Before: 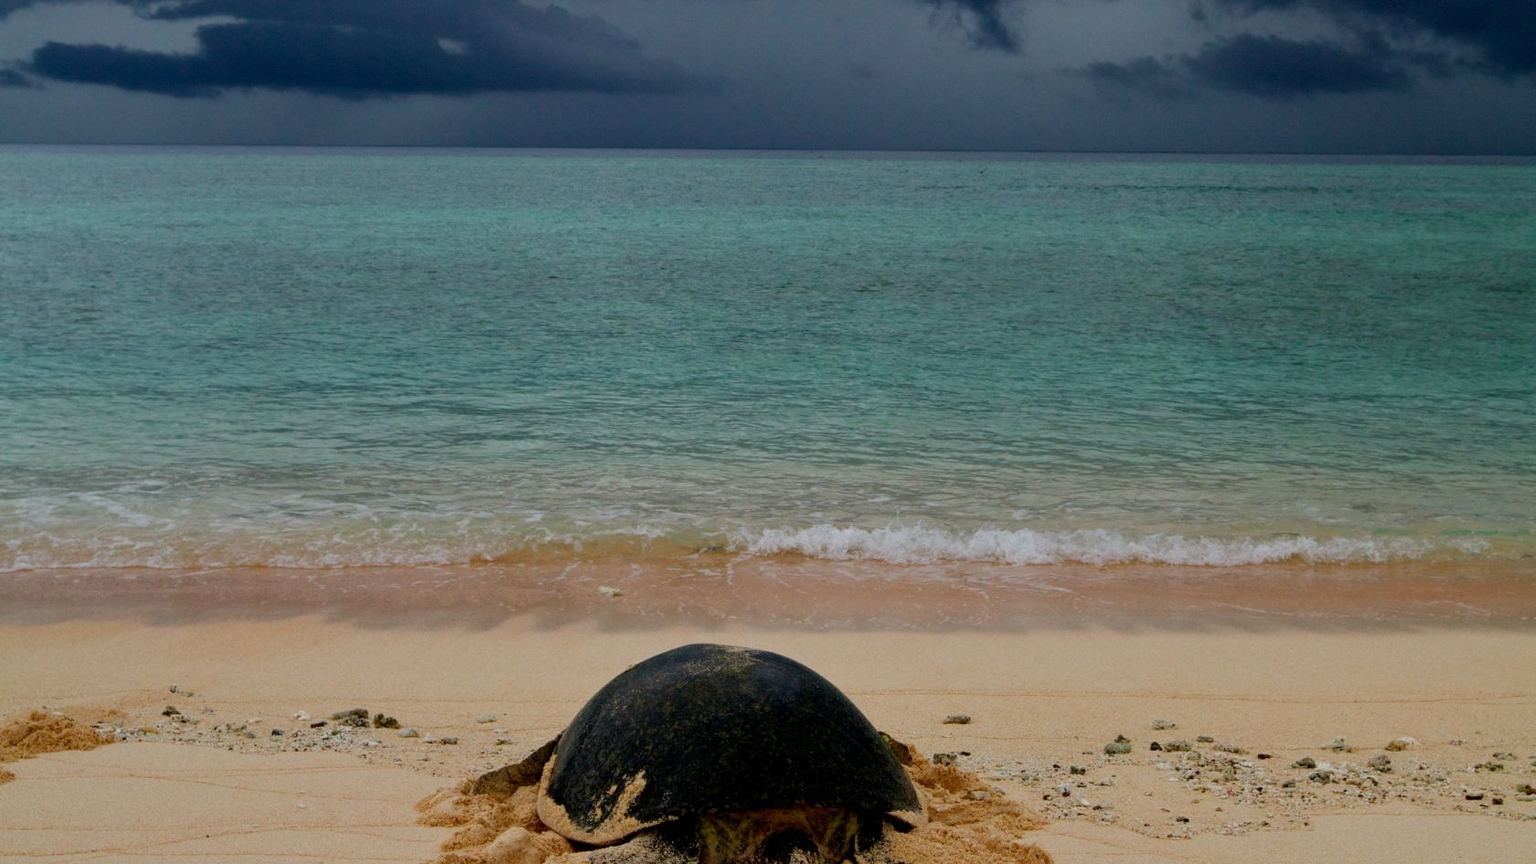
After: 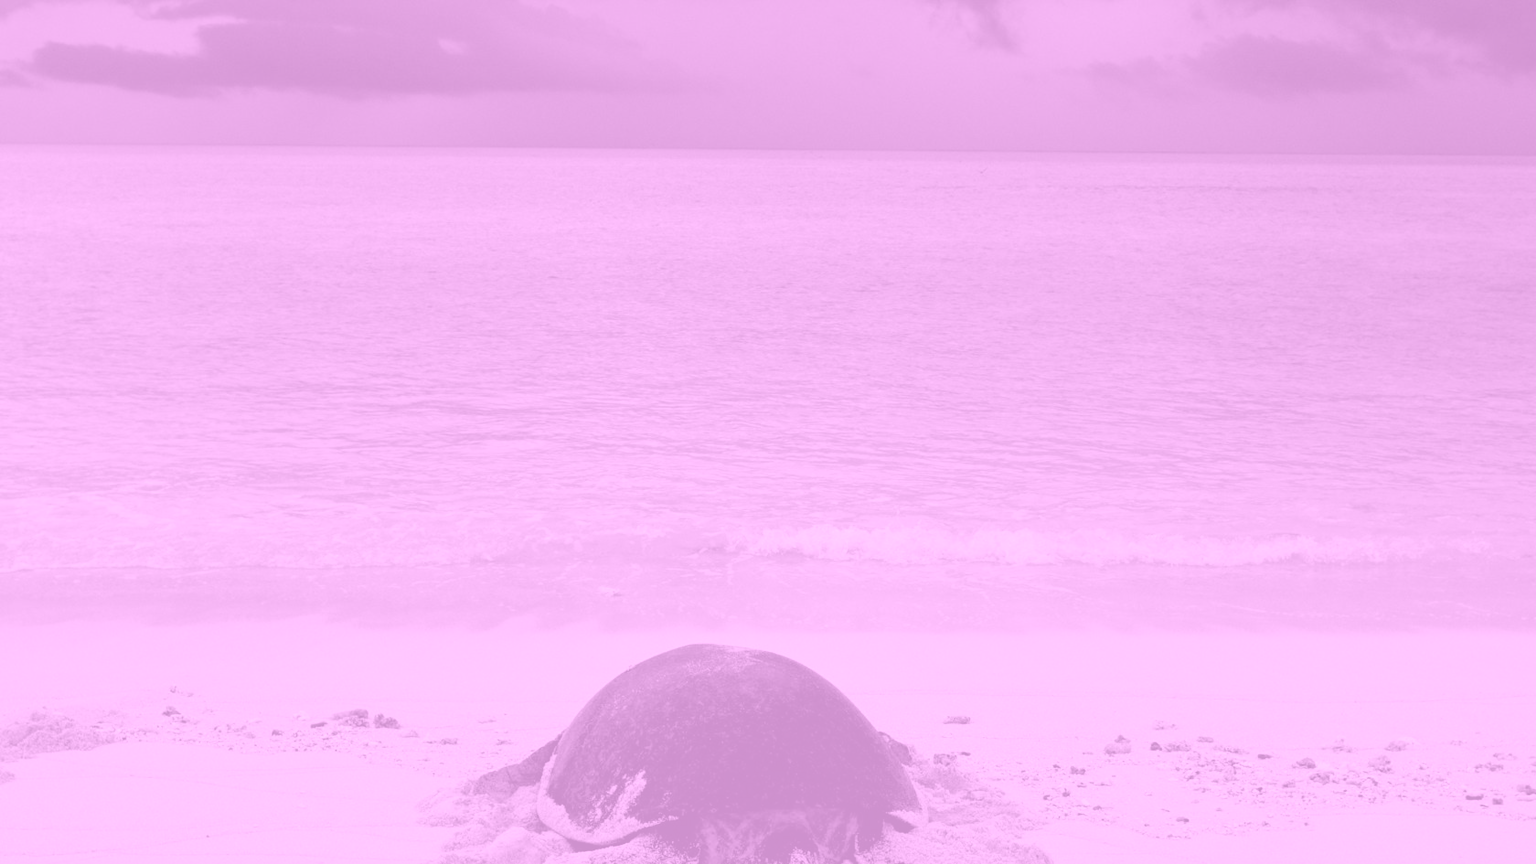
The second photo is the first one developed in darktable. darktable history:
colorize: hue 331.2°, saturation 69%, source mix 30.28%, lightness 69.02%, version 1
tone equalizer: on, module defaults
